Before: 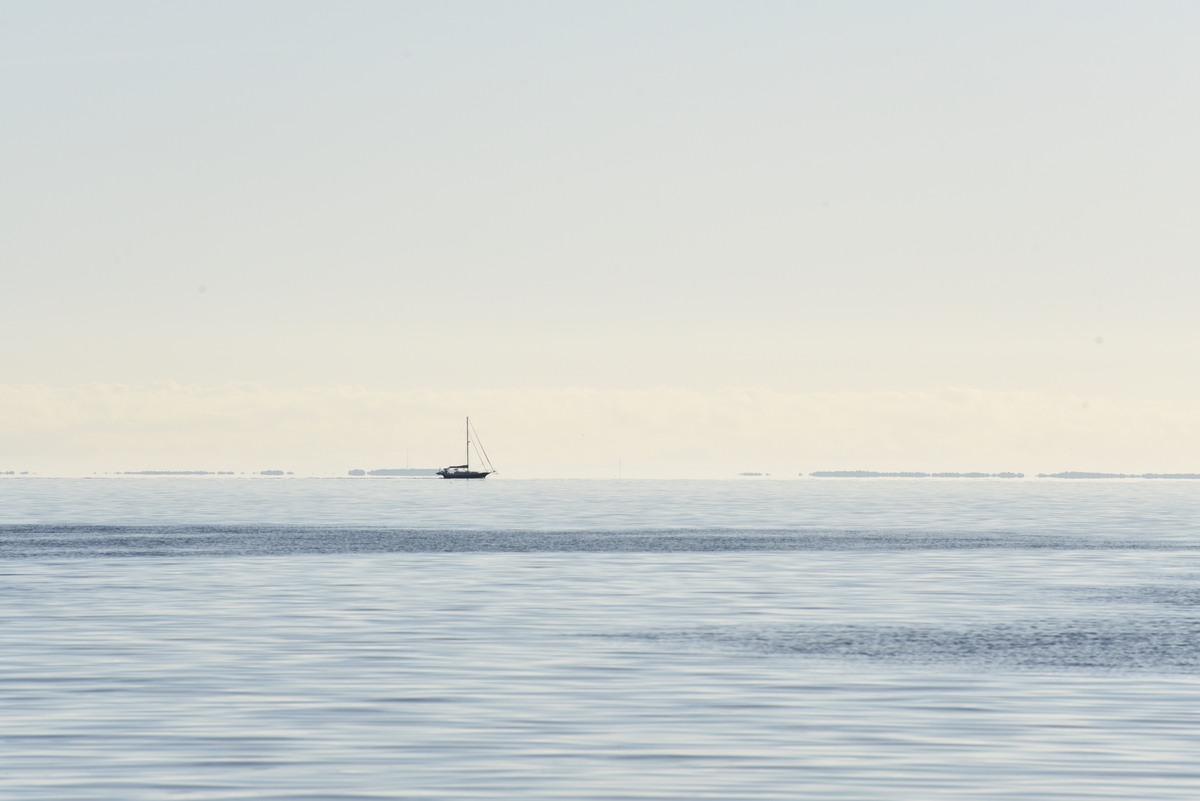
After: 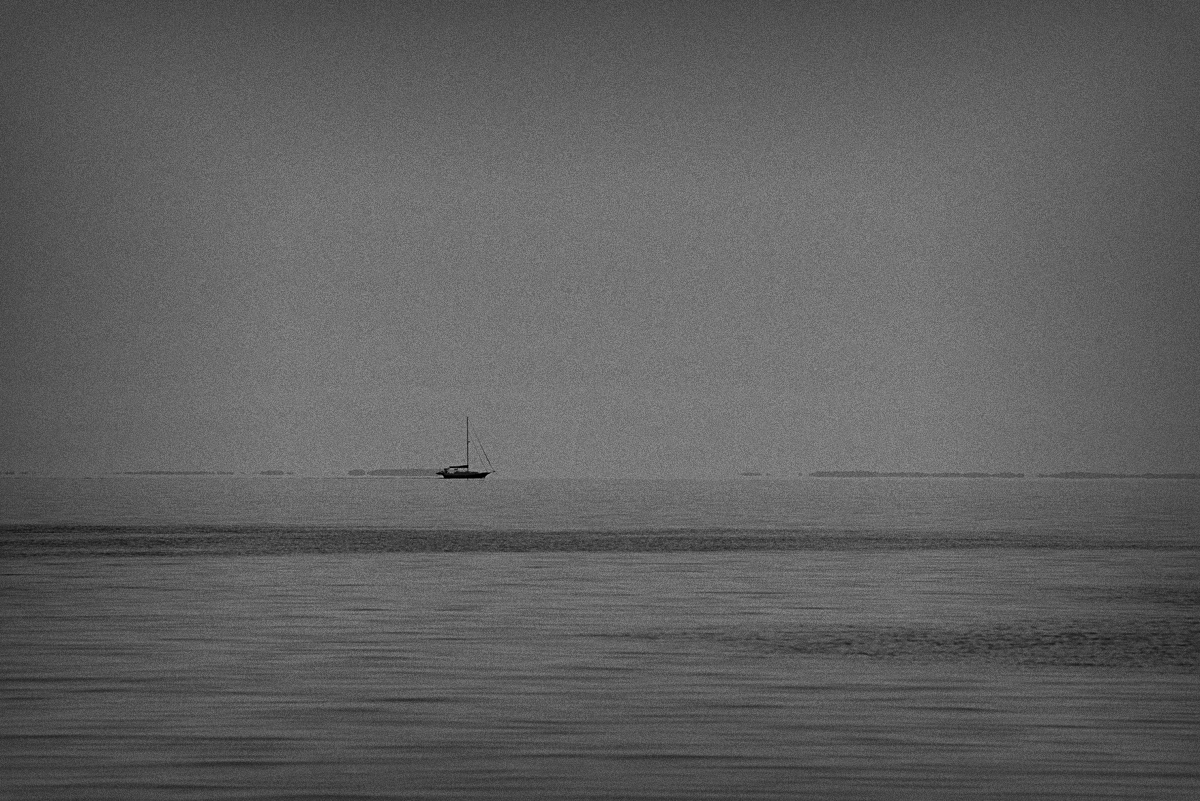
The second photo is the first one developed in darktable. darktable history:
exposure: black level correction 0, exposure 1.1 EV, compensate exposure bias true, compensate highlight preservation false
vignetting: fall-off start 53.2%, brightness -0.594, saturation 0, automatic ratio true, width/height ratio 1.313, shape 0.22, unbound false
sharpen: on, module defaults
colorize: hue 90°, saturation 19%, lightness 1.59%, version 1
color correction: highlights a* 7.34, highlights b* 4.37
grain: coarseness 9.61 ISO, strength 35.62%
monochrome: on, module defaults
